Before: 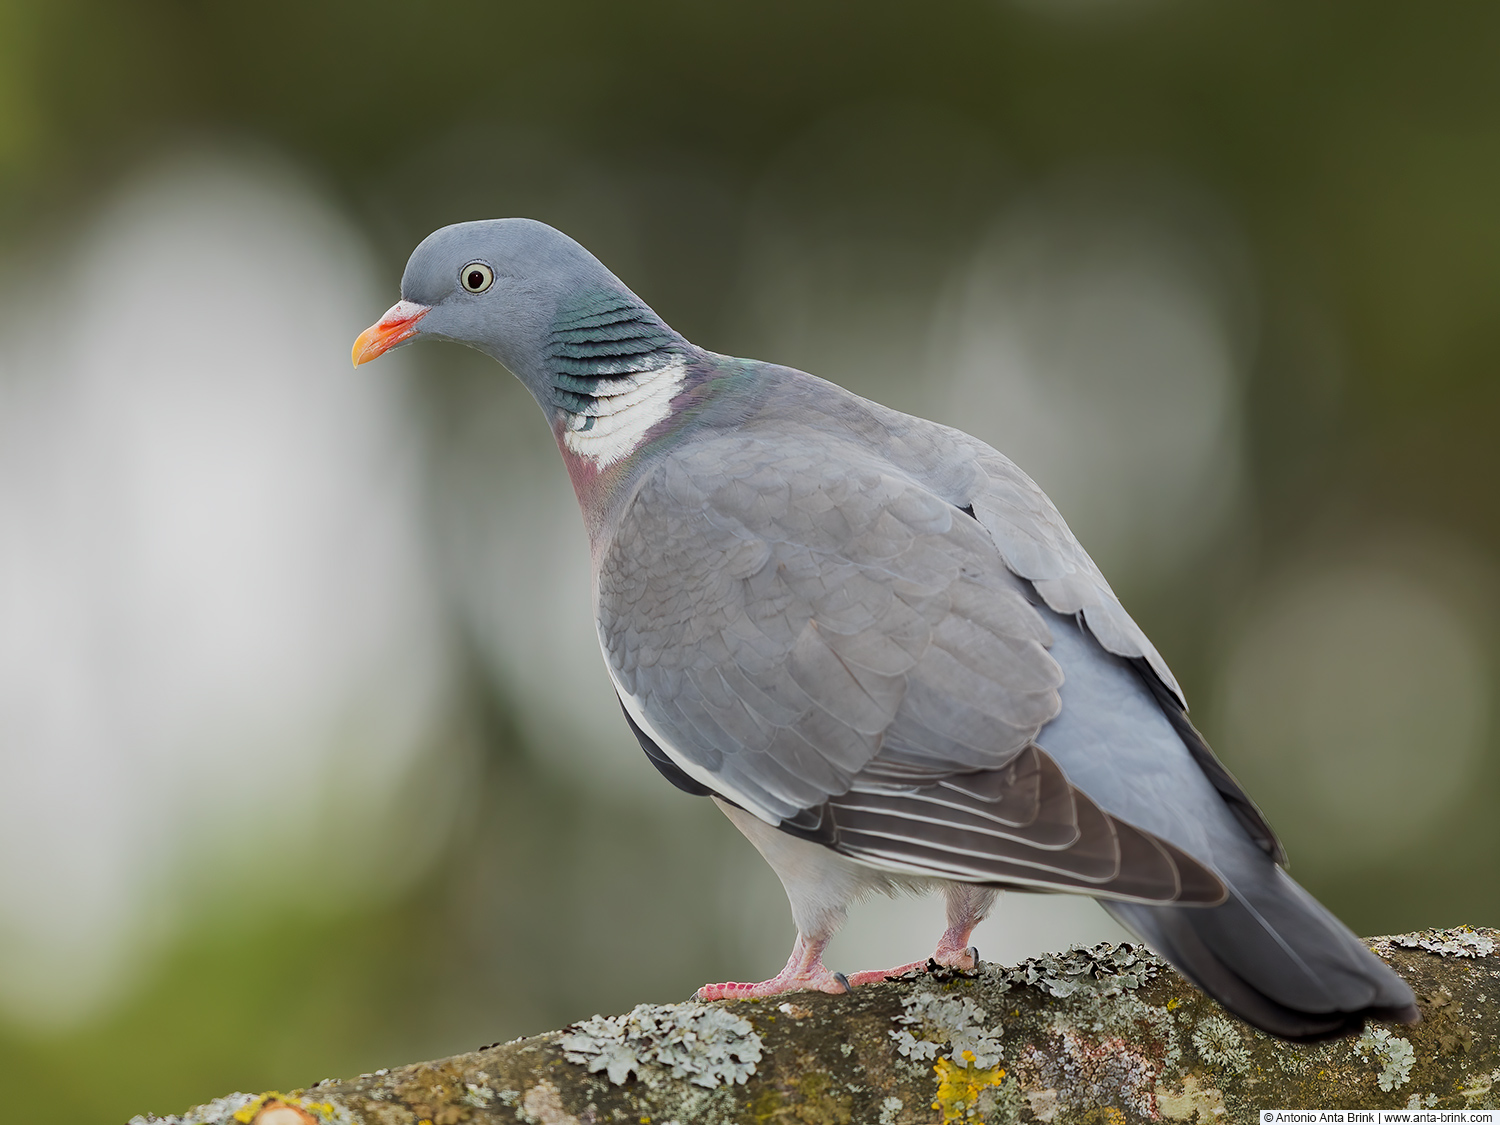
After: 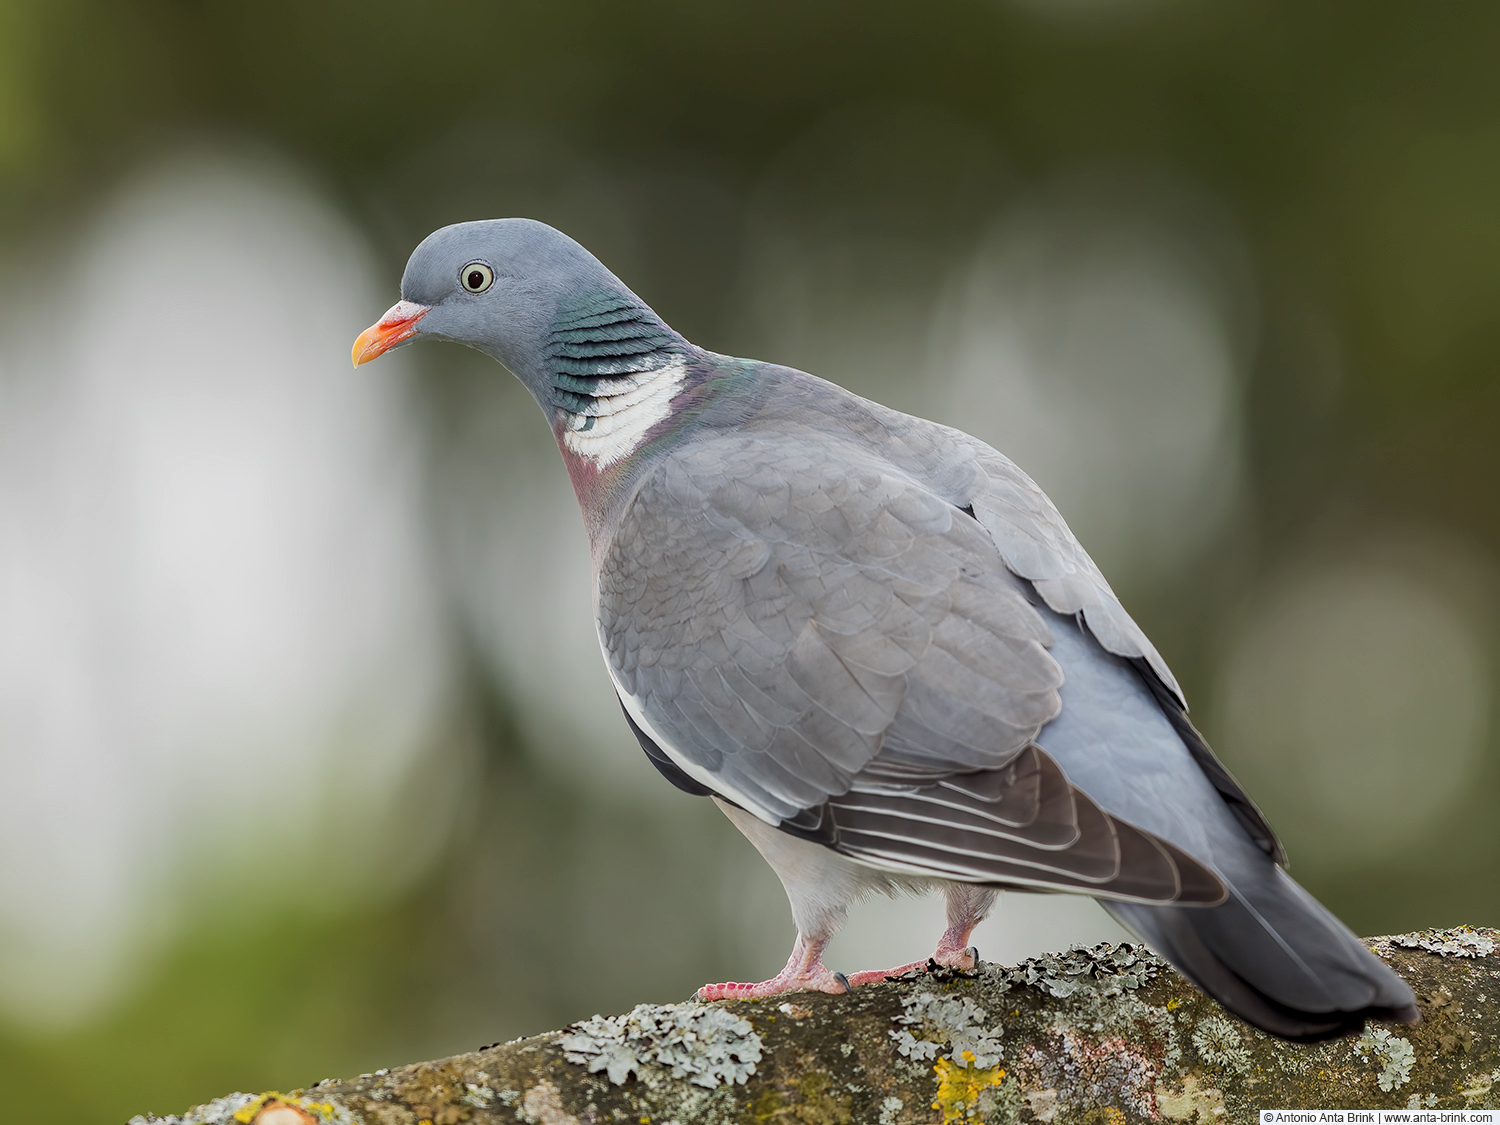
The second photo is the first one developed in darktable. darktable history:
sharpen: radius 5.364, amount 0.317, threshold 26.367
local contrast: on, module defaults
